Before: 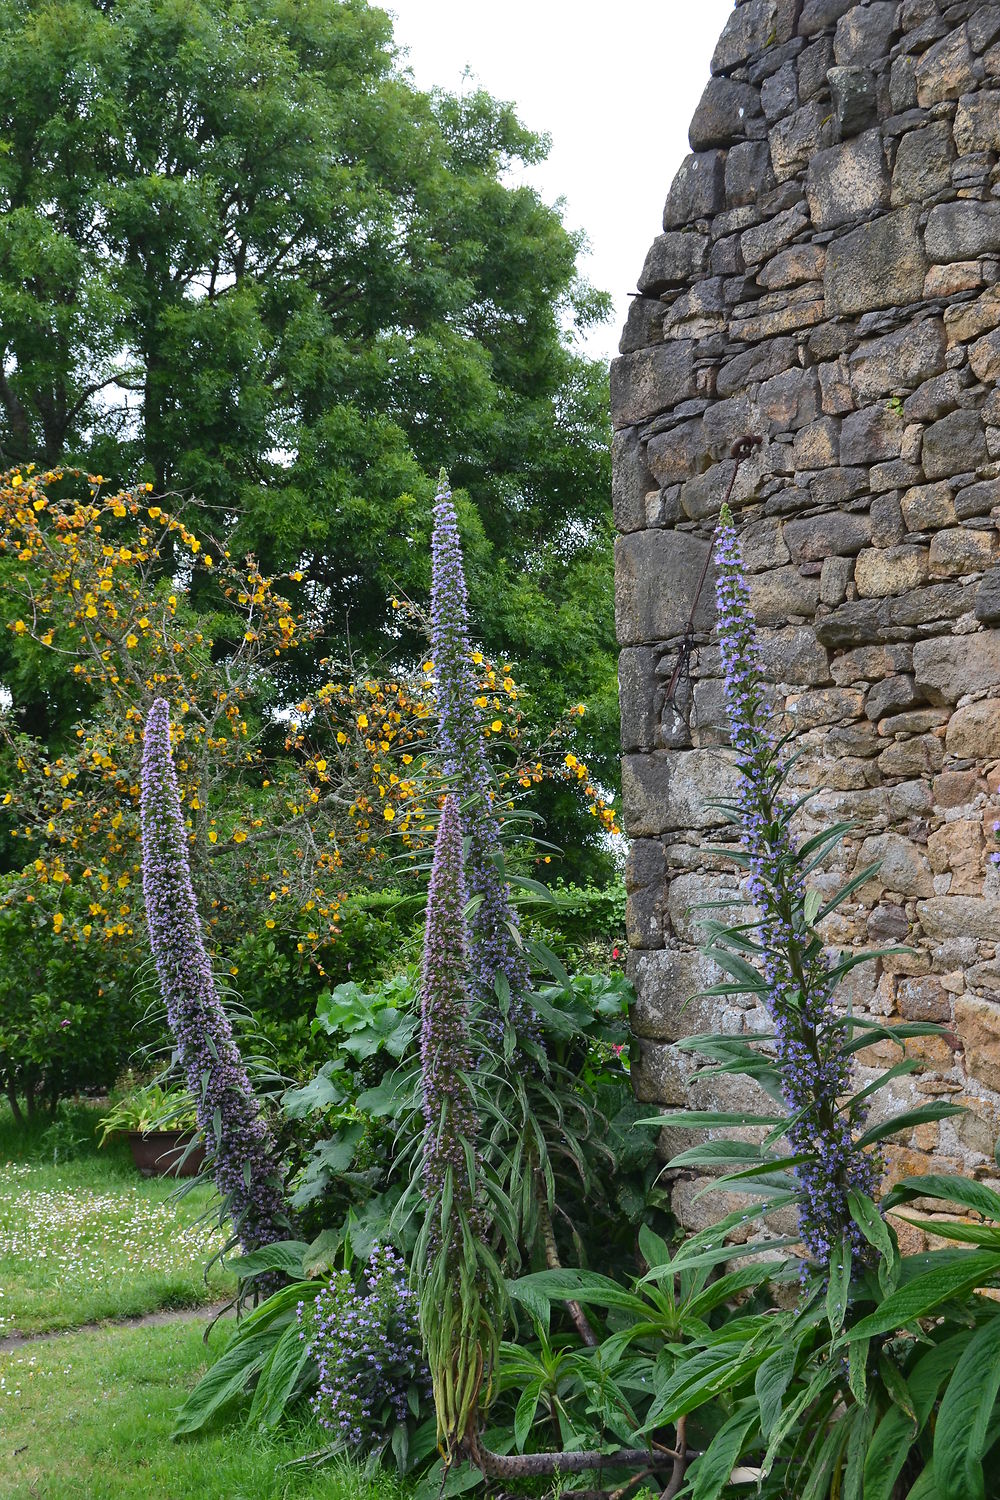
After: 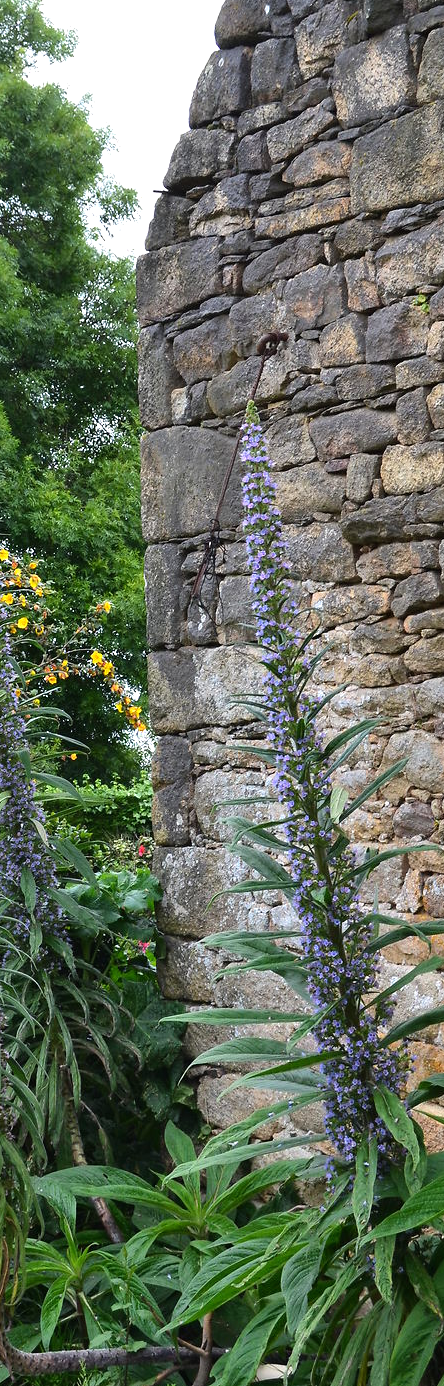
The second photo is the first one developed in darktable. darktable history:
tone equalizer: -8 EV -0.408 EV, -7 EV -0.356 EV, -6 EV -0.297 EV, -5 EV -0.197 EV, -3 EV 0.207 EV, -2 EV 0.351 EV, -1 EV 0.387 EV, +0 EV 0.401 EV
crop: left 47.48%, top 6.924%, right 7.895%
